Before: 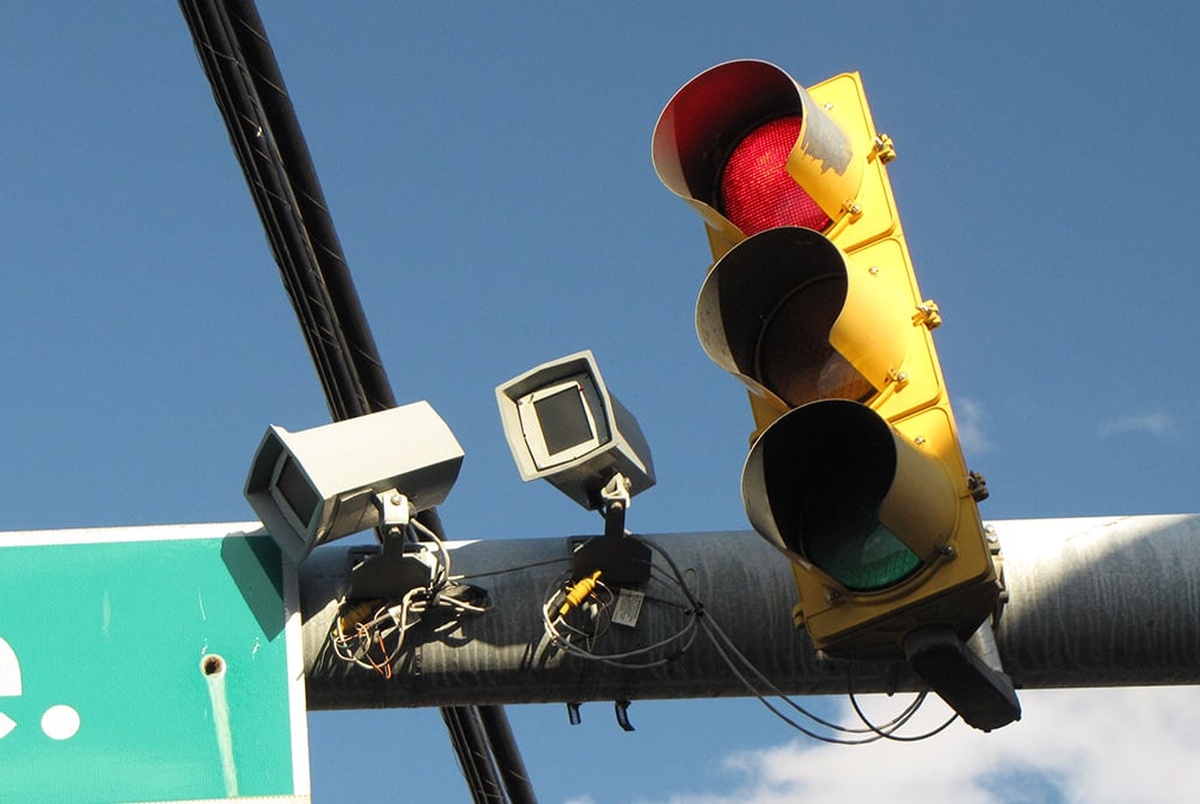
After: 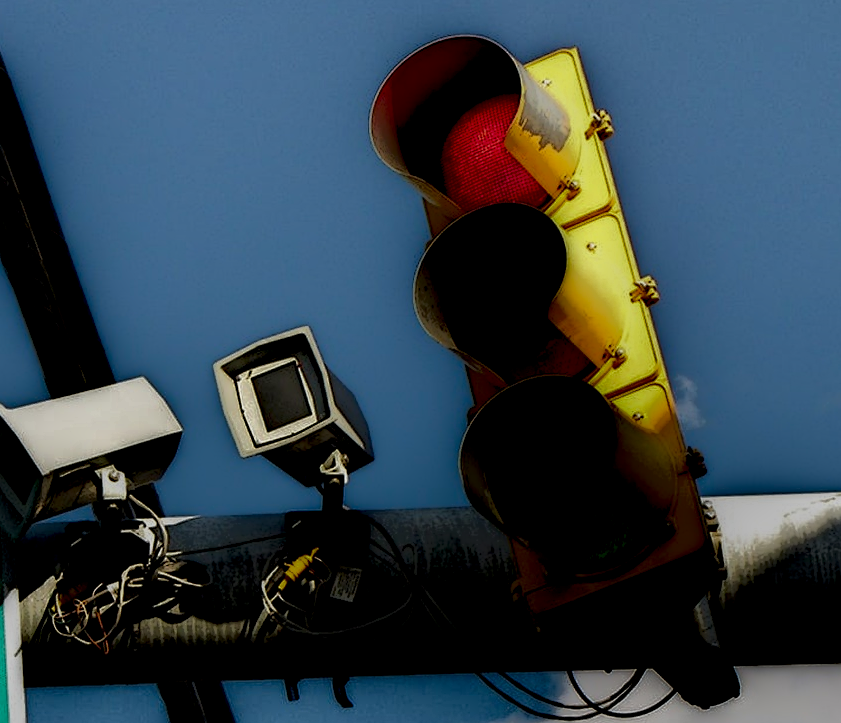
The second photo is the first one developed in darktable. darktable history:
crop and rotate: left 23.538%, top 3.105%, right 6.374%, bottom 6.85%
local contrast: highlights 3%, shadows 227%, detail 164%, midtone range 0.002
sharpen: amount 0.212
